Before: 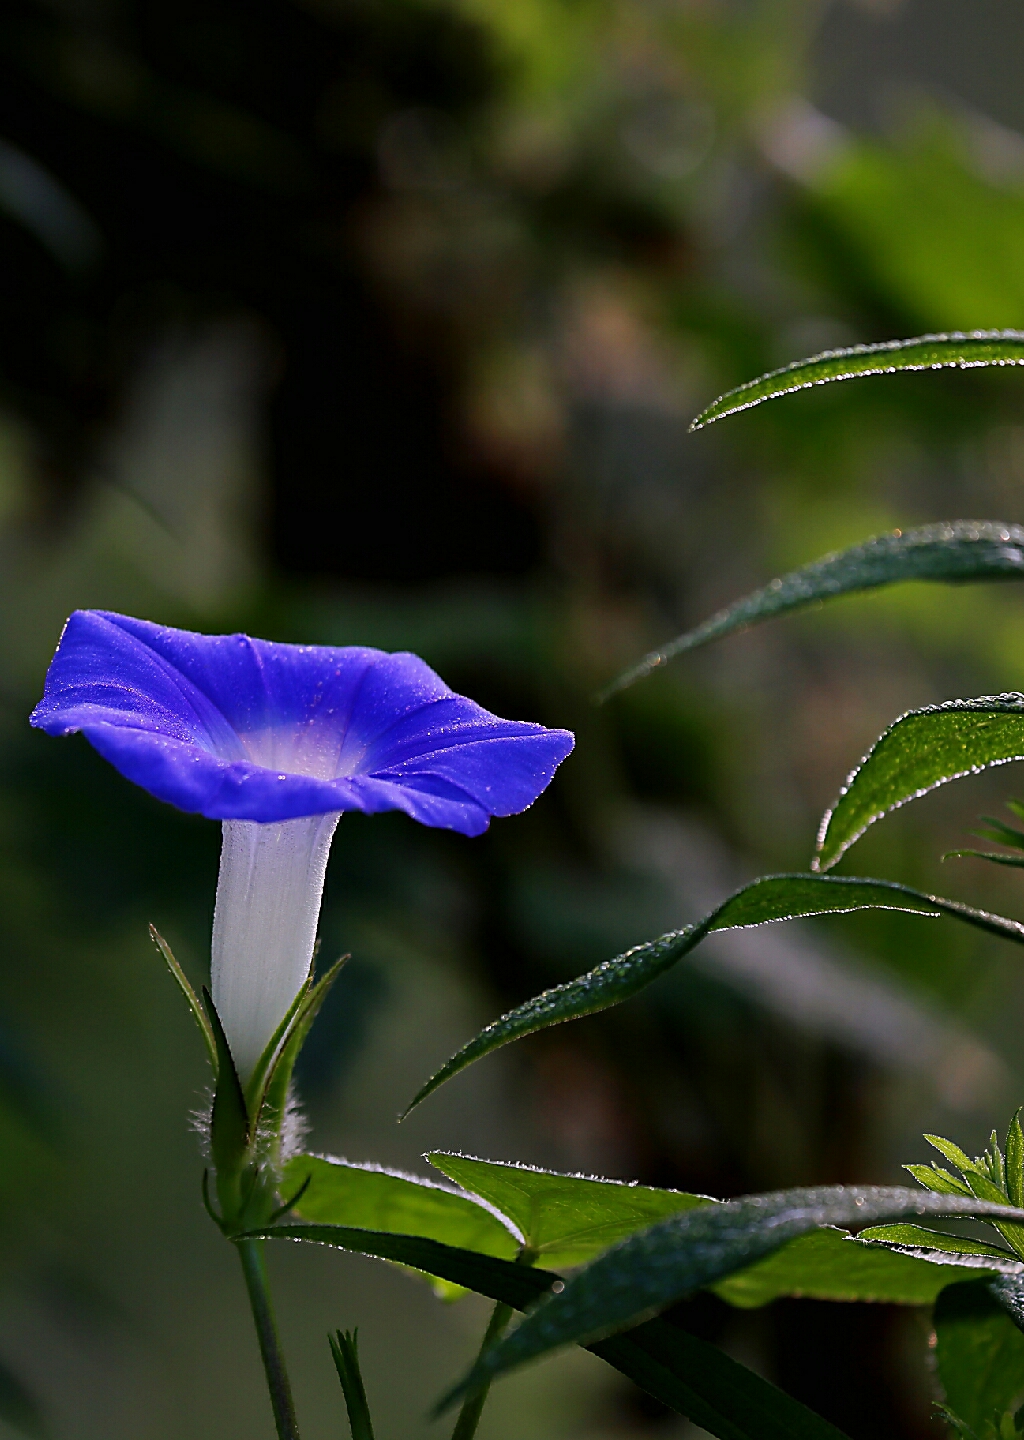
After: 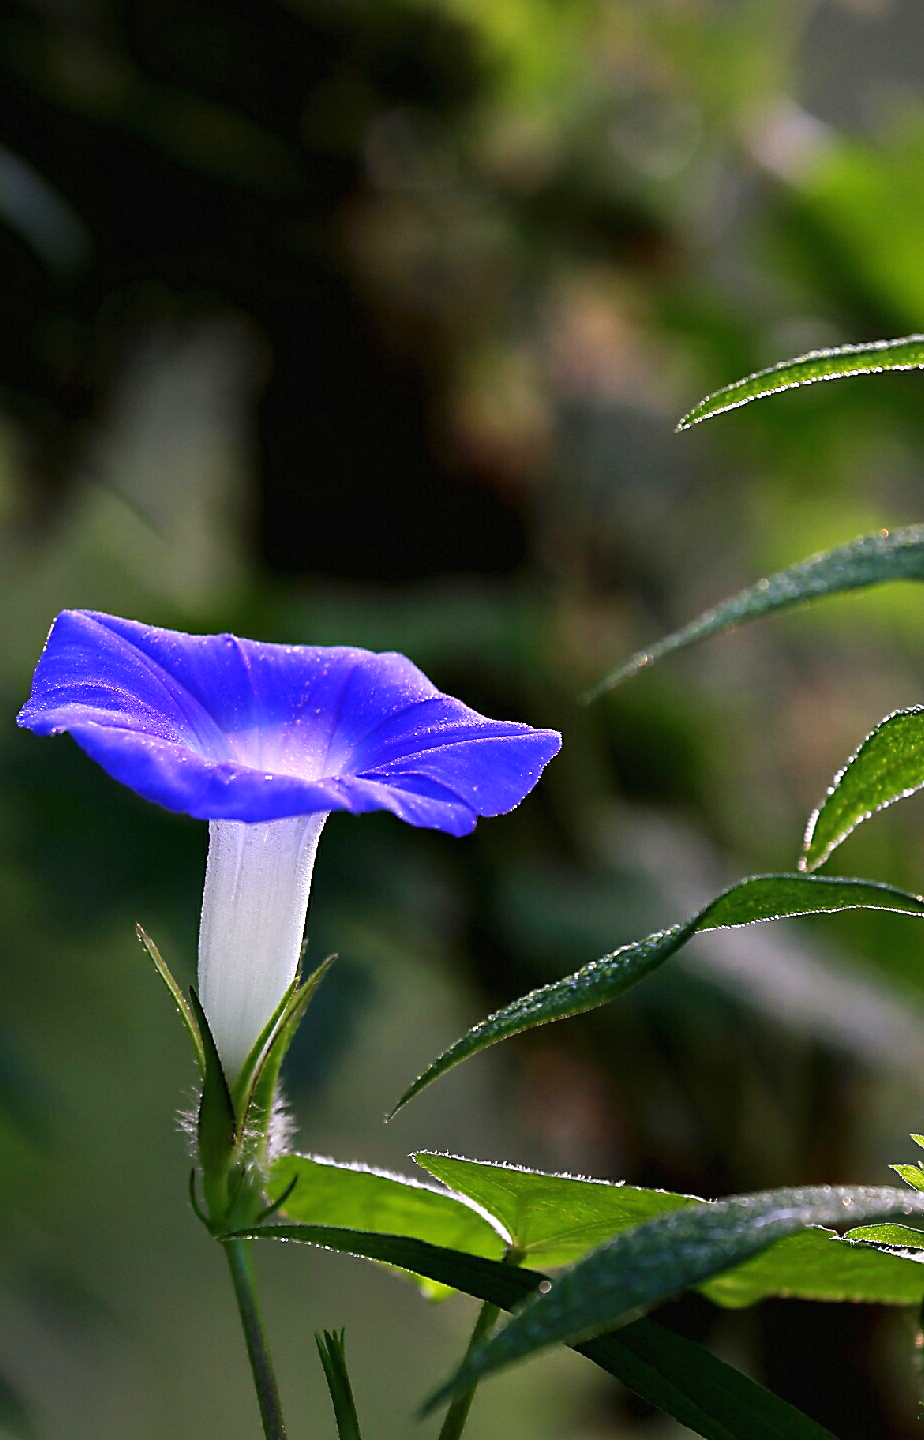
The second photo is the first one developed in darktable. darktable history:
exposure: black level correction 0, exposure 0.903 EV, compensate exposure bias true, compensate highlight preservation false
crop and rotate: left 1.366%, right 8.309%
